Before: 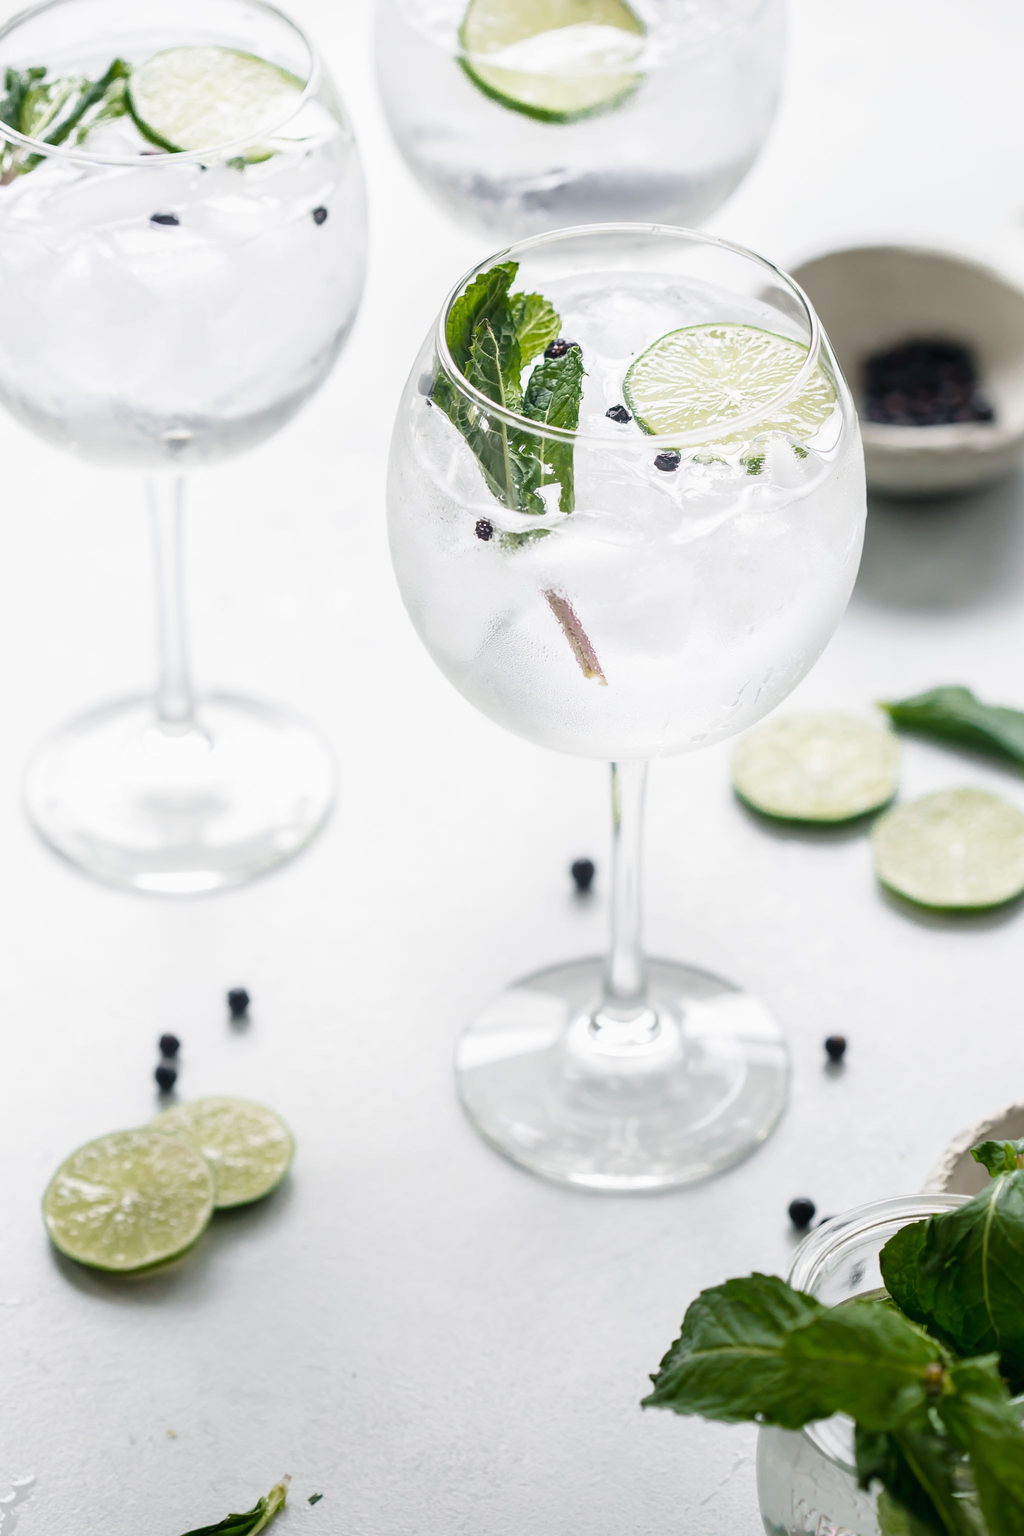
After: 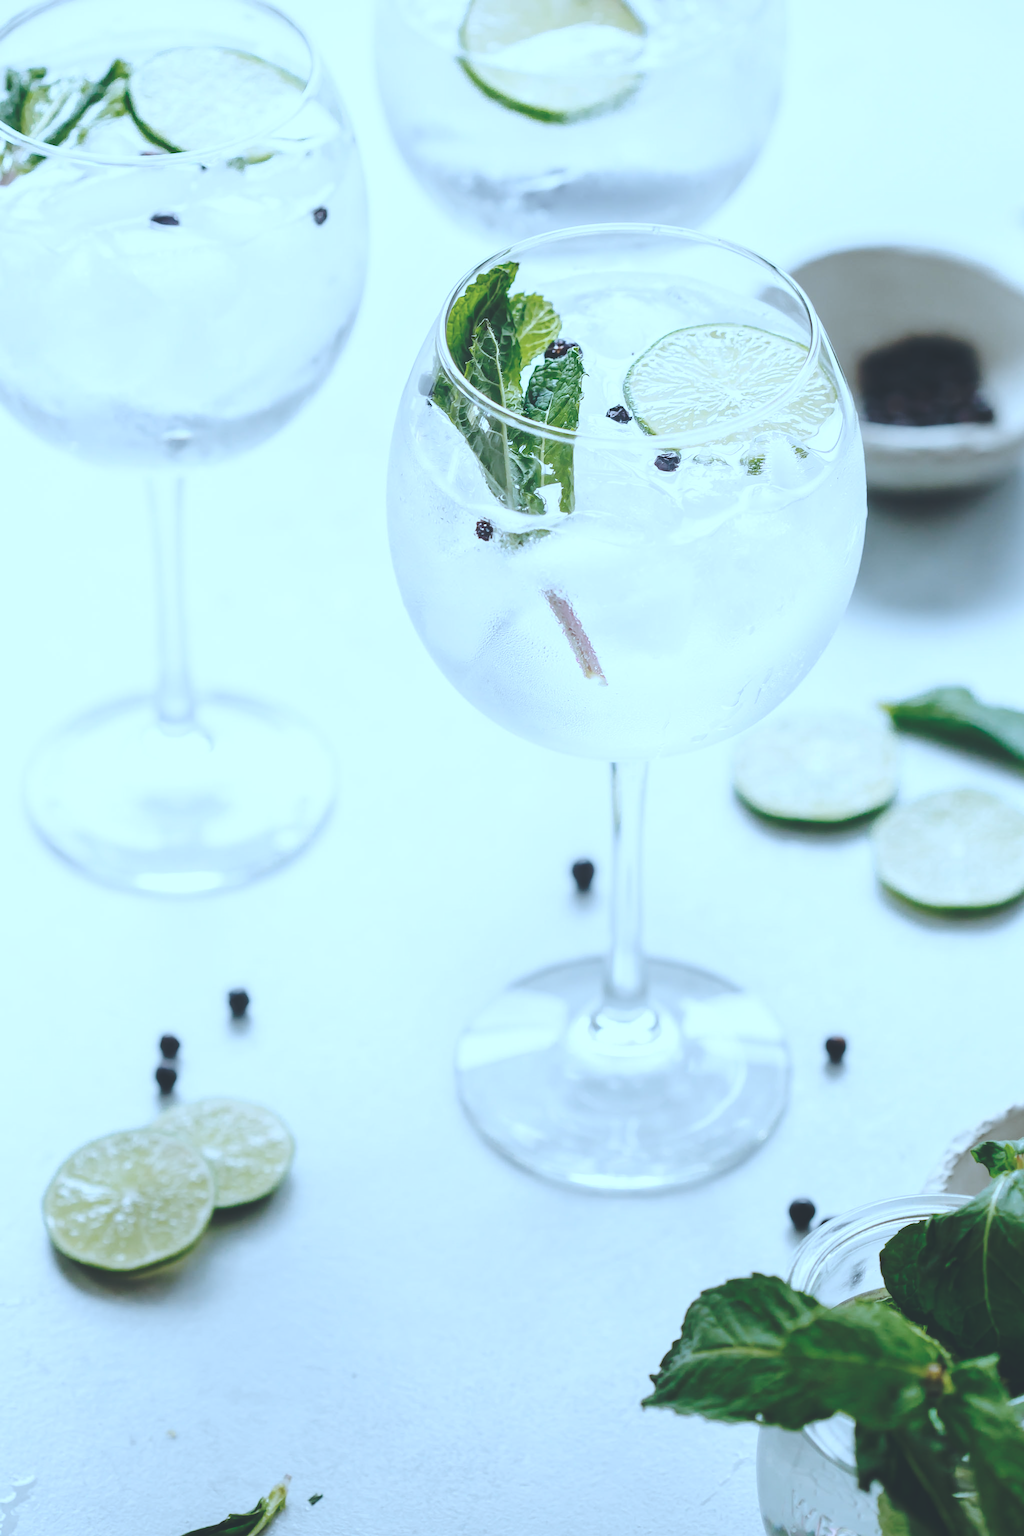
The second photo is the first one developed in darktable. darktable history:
tone equalizer: -8 EV 0.044 EV, mask exposure compensation -0.505 EV
color correction: highlights a* -8.9, highlights b* -22.67
base curve: curves: ch0 [(0, 0.024) (0.055, 0.065) (0.121, 0.166) (0.236, 0.319) (0.693, 0.726) (1, 1)], preserve colors none
